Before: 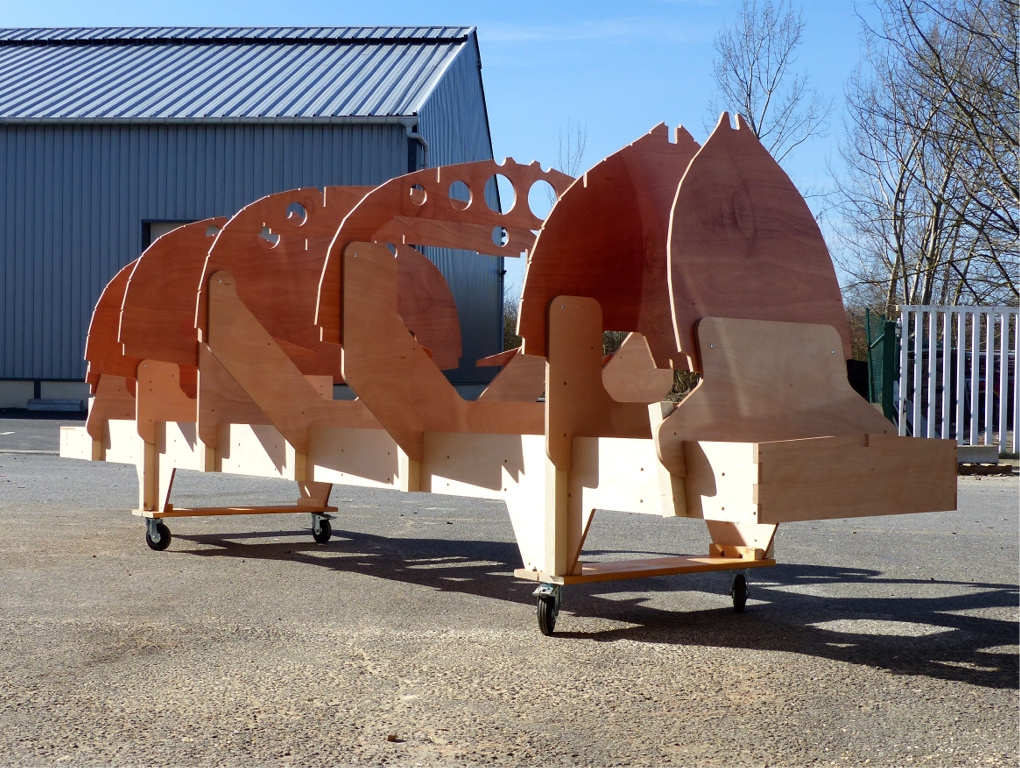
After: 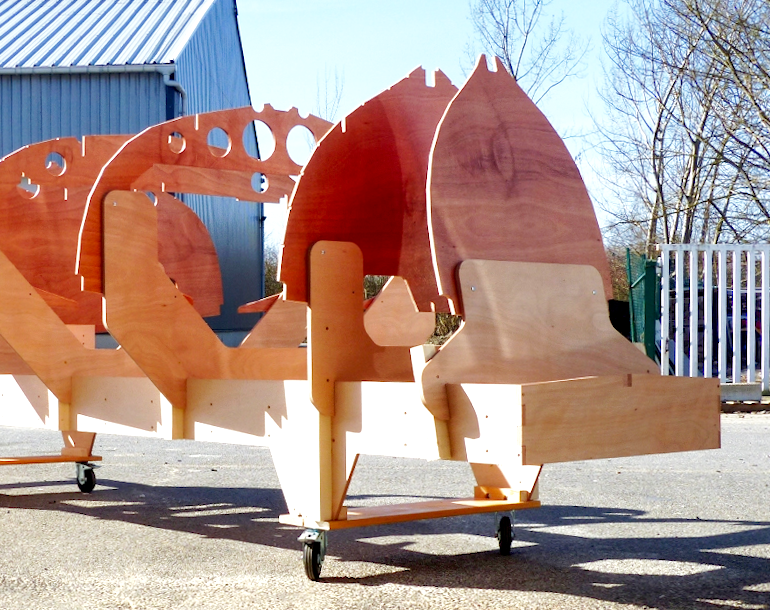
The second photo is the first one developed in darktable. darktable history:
rotate and perspective: rotation -1°, crop left 0.011, crop right 0.989, crop top 0.025, crop bottom 0.975
local contrast: highlights 100%, shadows 100%, detail 120%, midtone range 0.2
exposure: black level correction 0, exposure 0.5 EV, compensate highlight preservation false
base curve: curves: ch0 [(0, 0) (0.005, 0.002) (0.15, 0.3) (0.4, 0.7) (0.75, 0.95) (1, 1)], preserve colors none
shadows and highlights: on, module defaults
crop: left 23.095%, top 5.827%, bottom 11.854%
